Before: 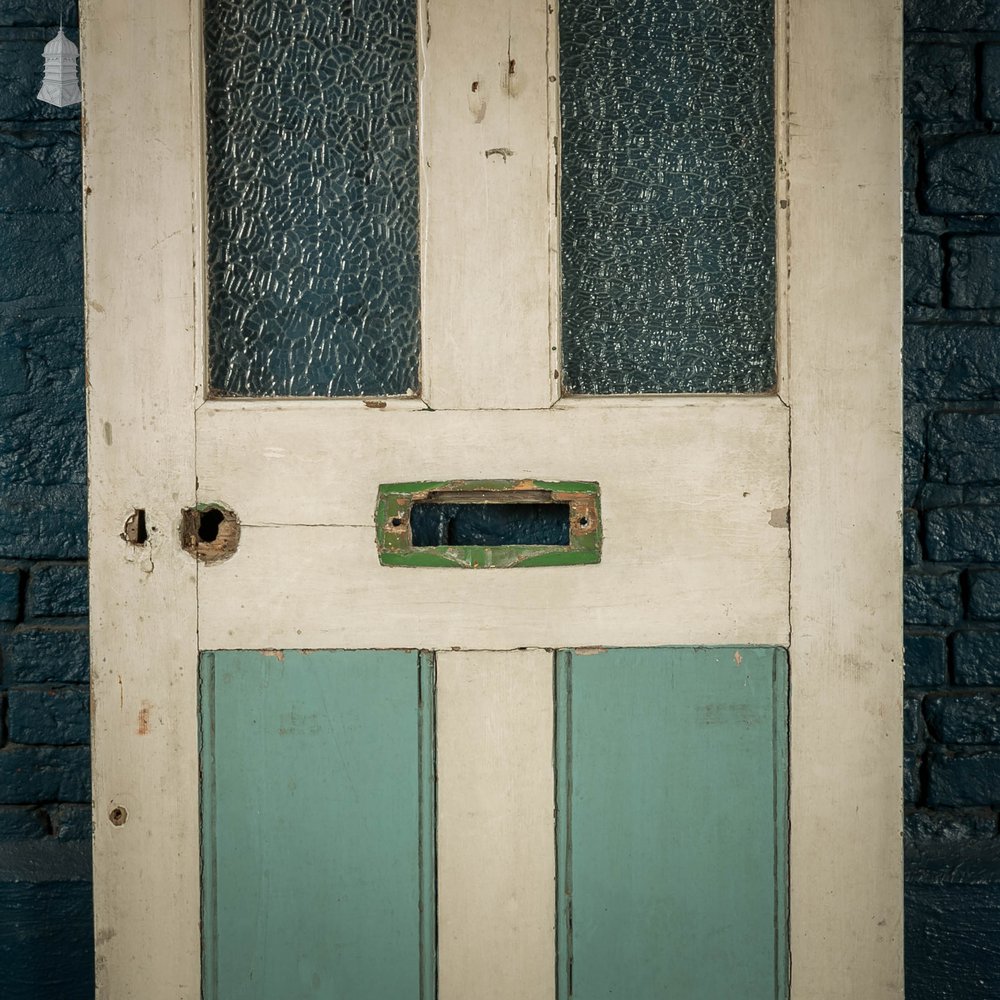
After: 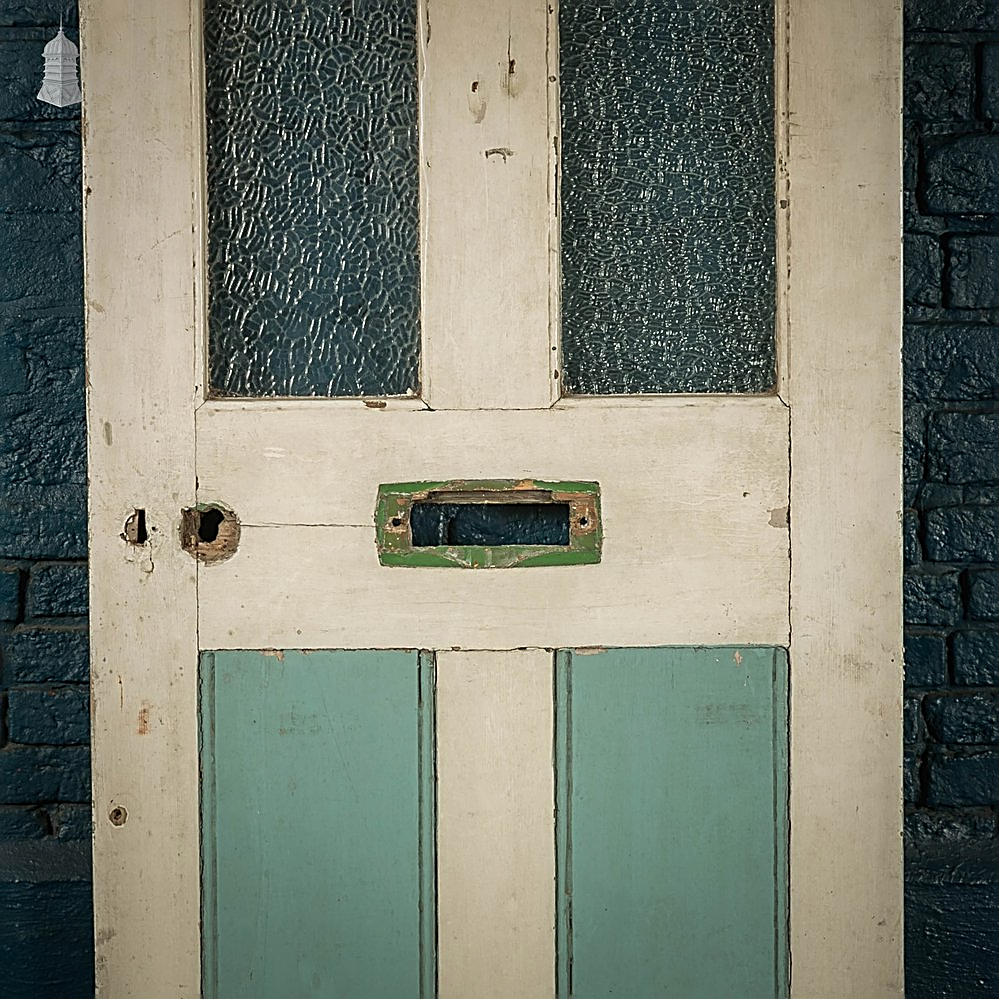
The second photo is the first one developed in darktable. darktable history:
contrast equalizer: octaves 7, y [[0.6 ×6], [0.55 ×6], [0 ×6], [0 ×6], [0 ×6]], mix -0.212
crop and rotate: left 0.087%, bottom 0.013%
sharpen: amount 0.985
